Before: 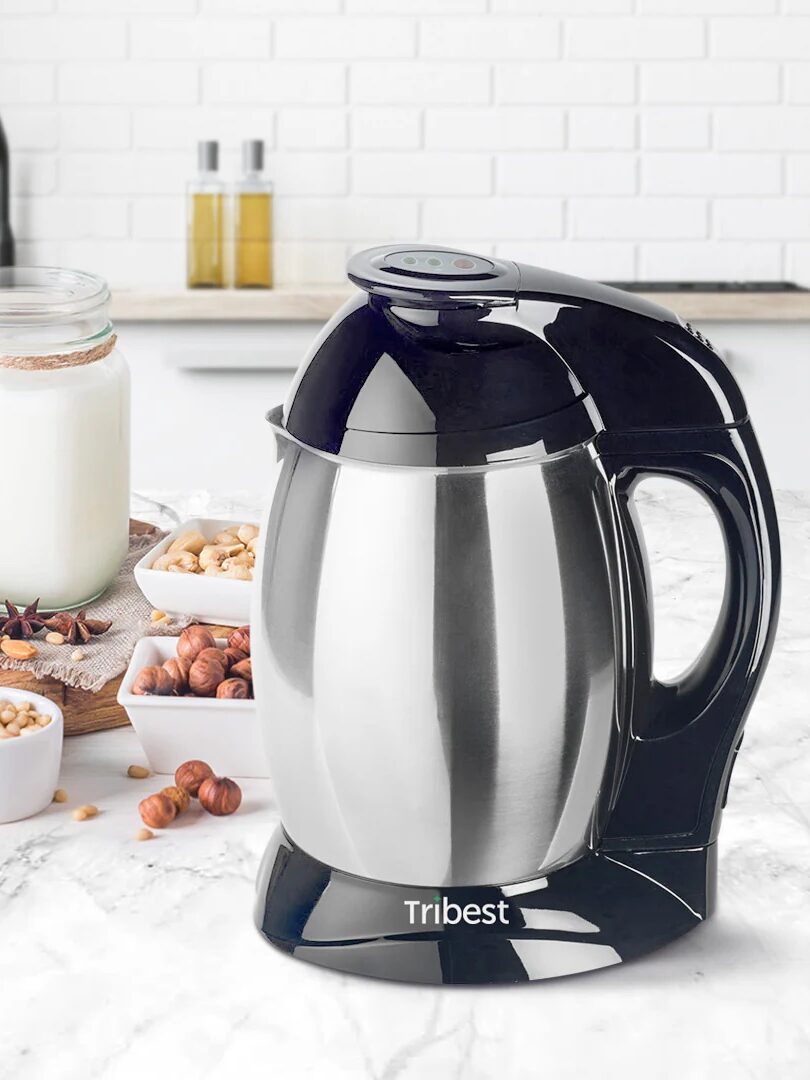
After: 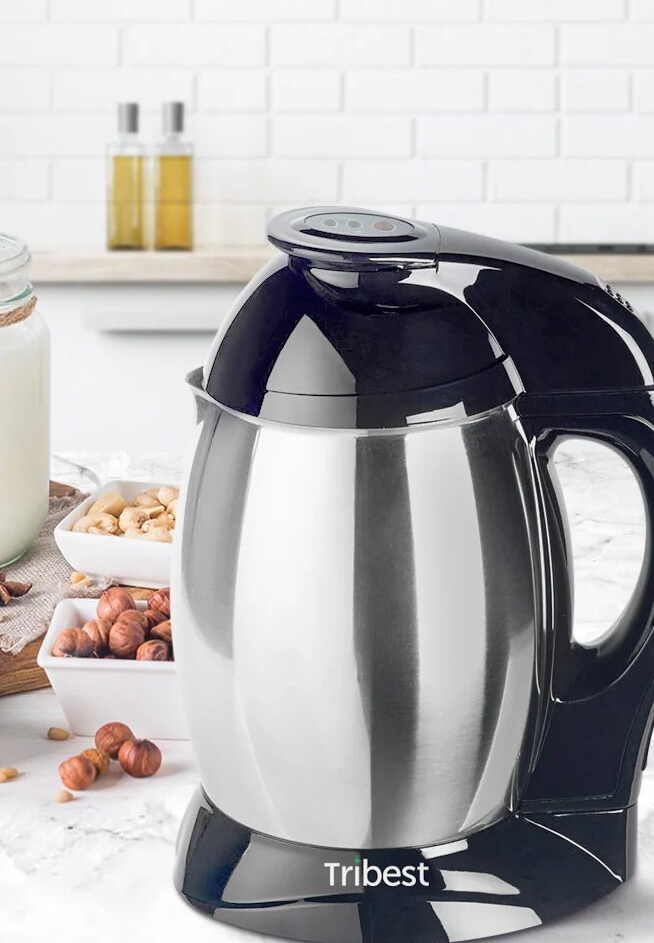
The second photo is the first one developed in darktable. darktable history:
crop: left 9.946%, top 3.524%, right 9.236%, bottom 9.122%
